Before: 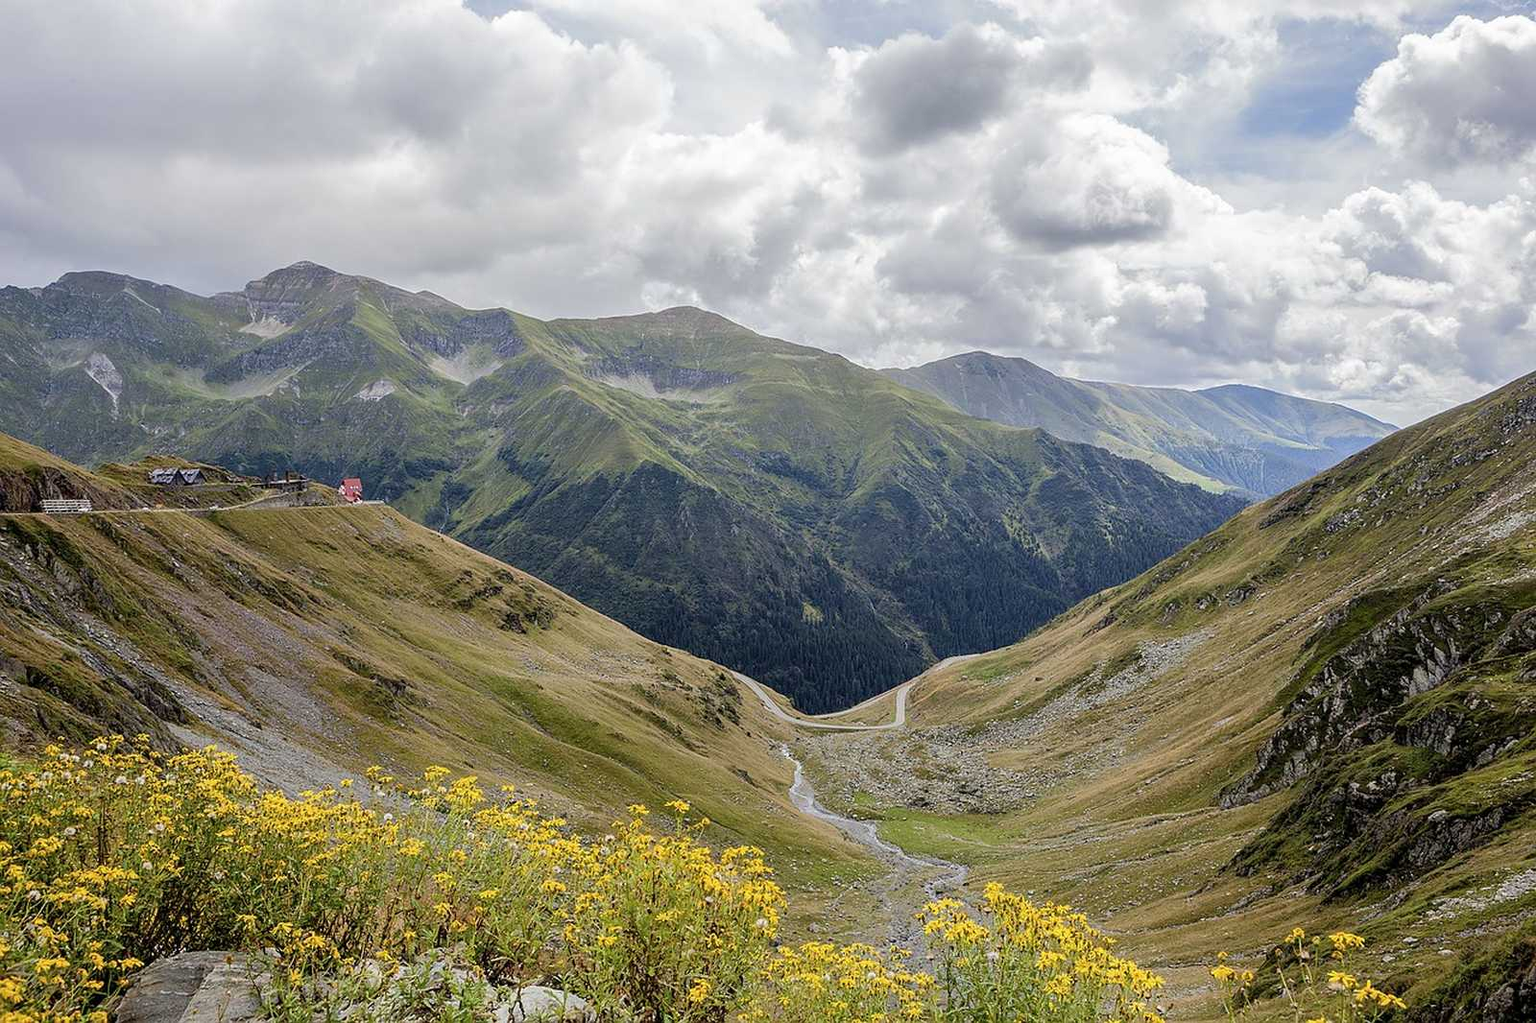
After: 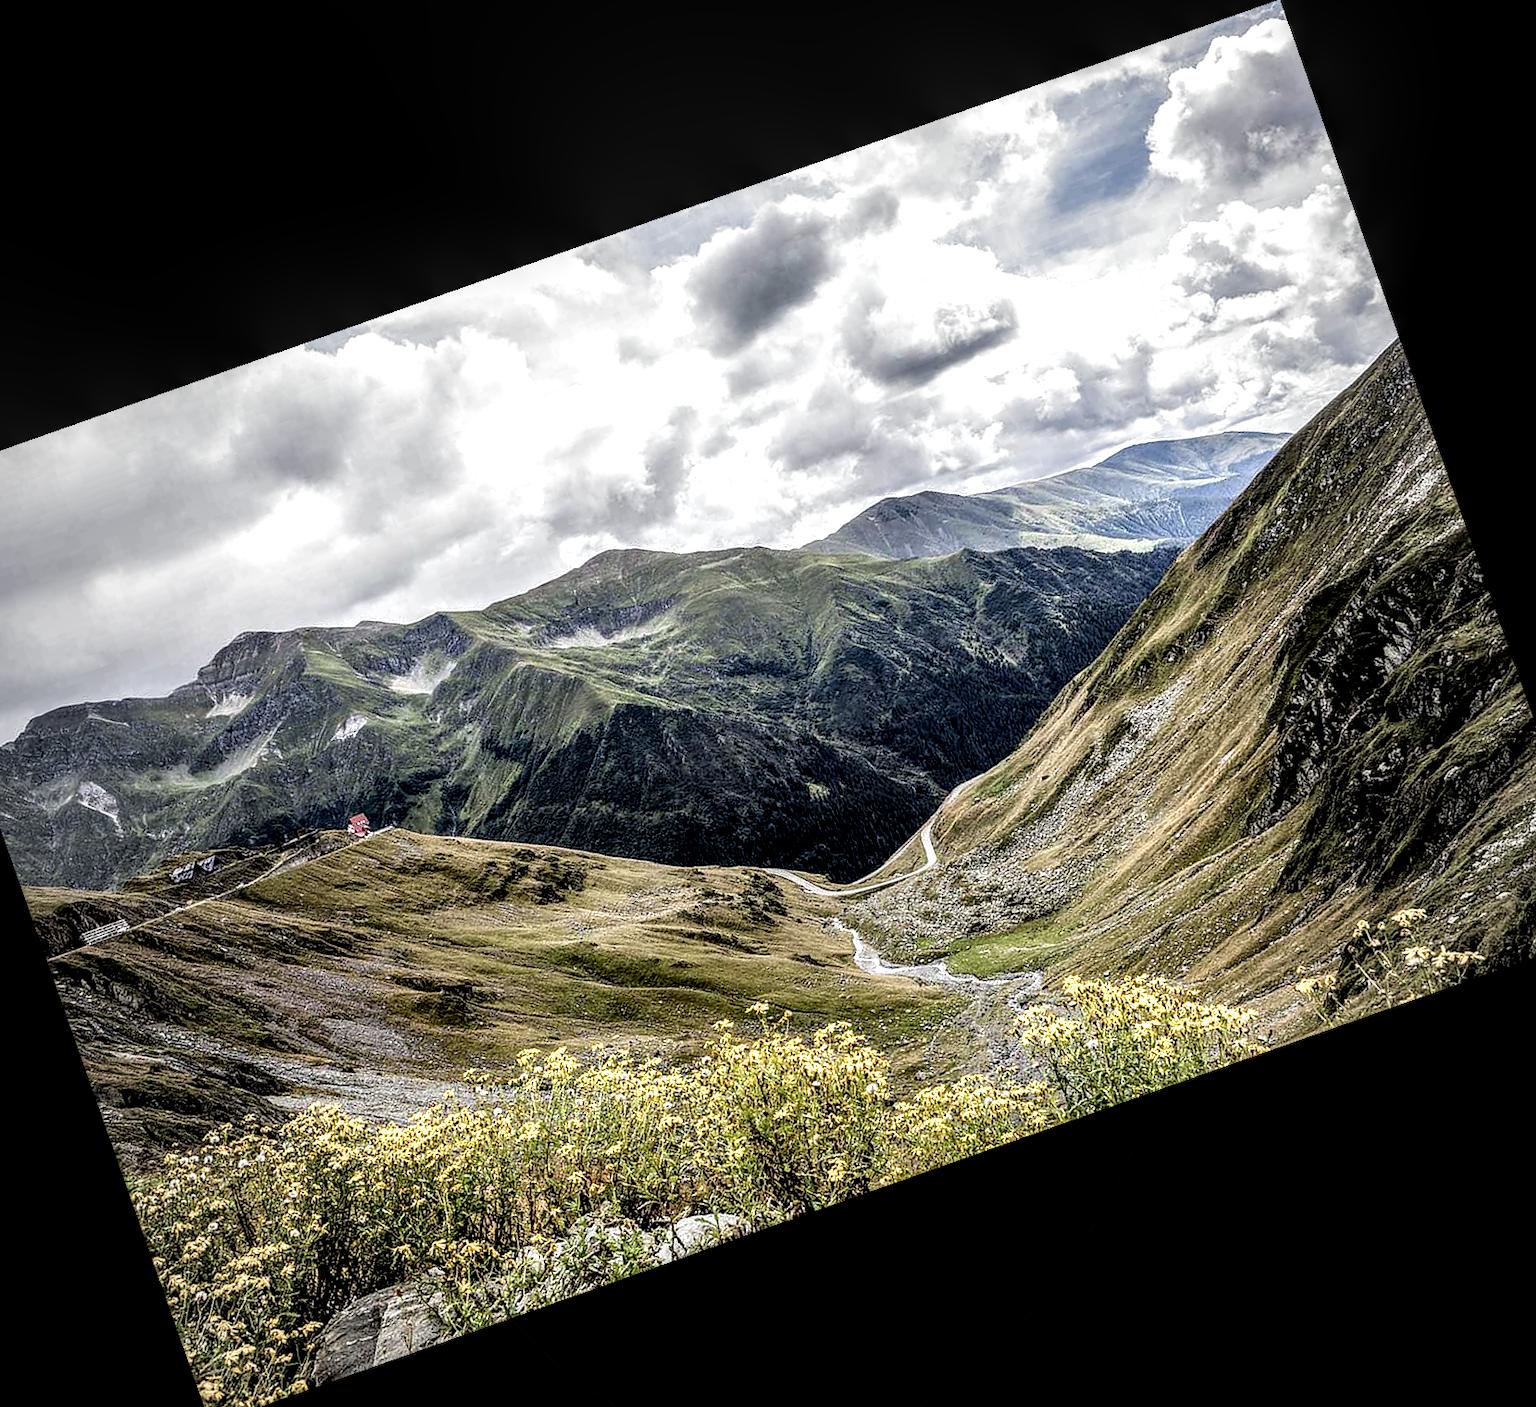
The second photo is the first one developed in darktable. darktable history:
crop and rotate: angle 19.43°, left 6.812%, right 4.125%, bottom 1.087%
vignetting: fall-off start 97%, fall-off radius 100%, width/height ratio 0.609, unbound false
filmic rgb: black relative exposure -8.2 EV, white relative exposure 2.2 EV, threshold 3 EV, hardness 7.11, latitude 75%, contrast 1.325, highlights saturation mix -2%, shadows ↔ highlights balance 30%, preserve chrominance RGB euclidean norm, color science v5 (2021), contrast in shadows safe, contrast in highlights safe, enable highlight reconstruction true
local contrast: detail 203%
